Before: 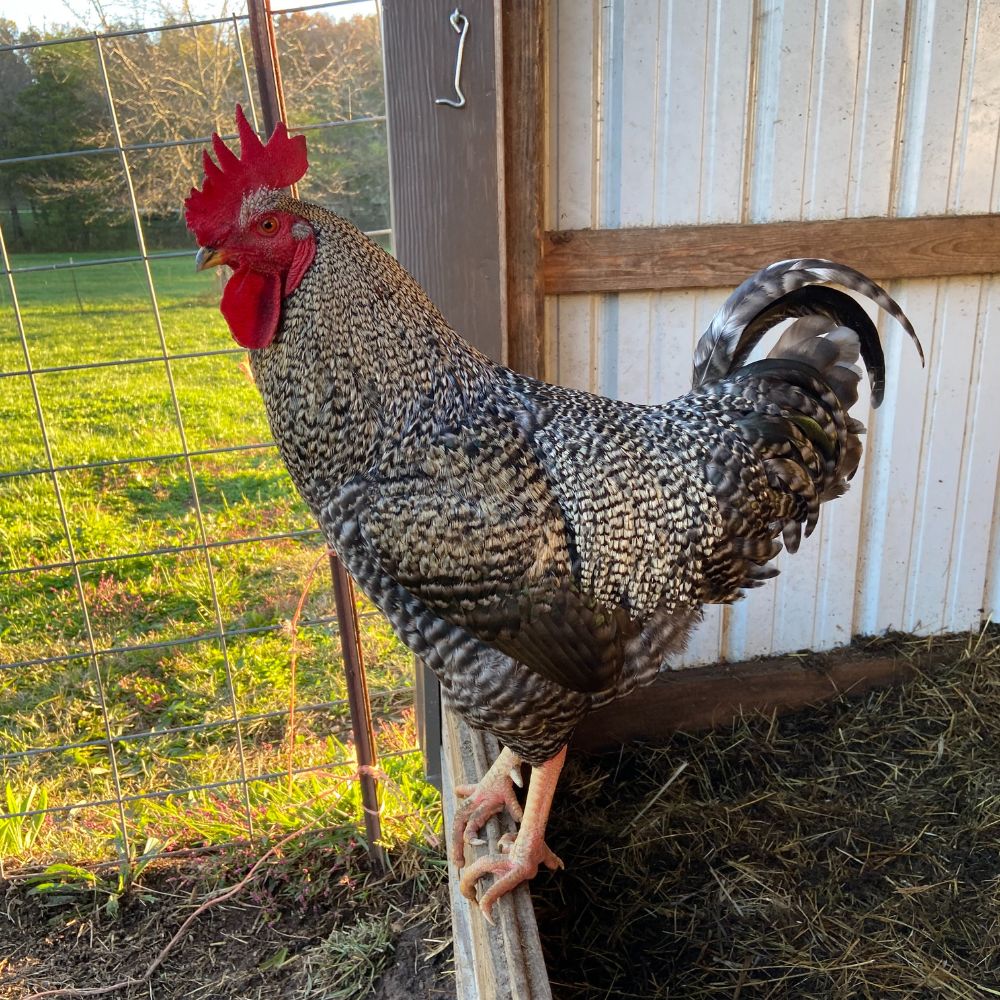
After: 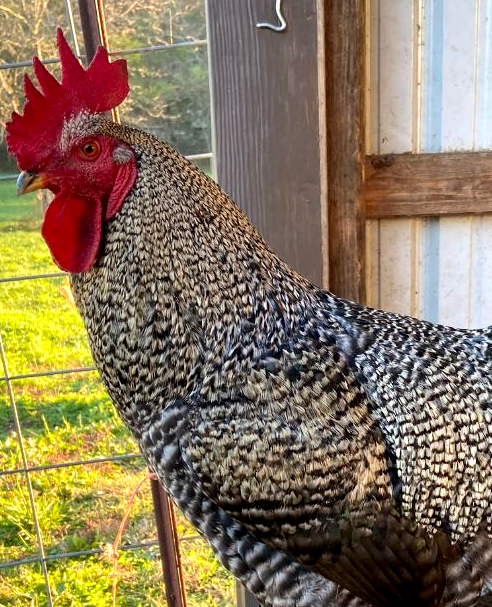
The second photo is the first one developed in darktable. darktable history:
velvia: strength 9.41%
exposure: black level correction 0.007, exposure 0.155 EV, compensate highlight preservation false
crop: left 17.949%, top 7.657%, right 32.803%, bottom 31.636%
tone equalizer: -8 EV -0.413 EV, -7 EV -0.404 EV, -6 EV -0.343 EV, -5 EV -0.188 EV, -3 EV 0.219 EV, -2 EV 0.326 EV, -1 EV 0.38 EV, +0 EV 0.433 EV, edges refinement/feathering 500, mask exposure compensation -1.57 EV, preserve details no
